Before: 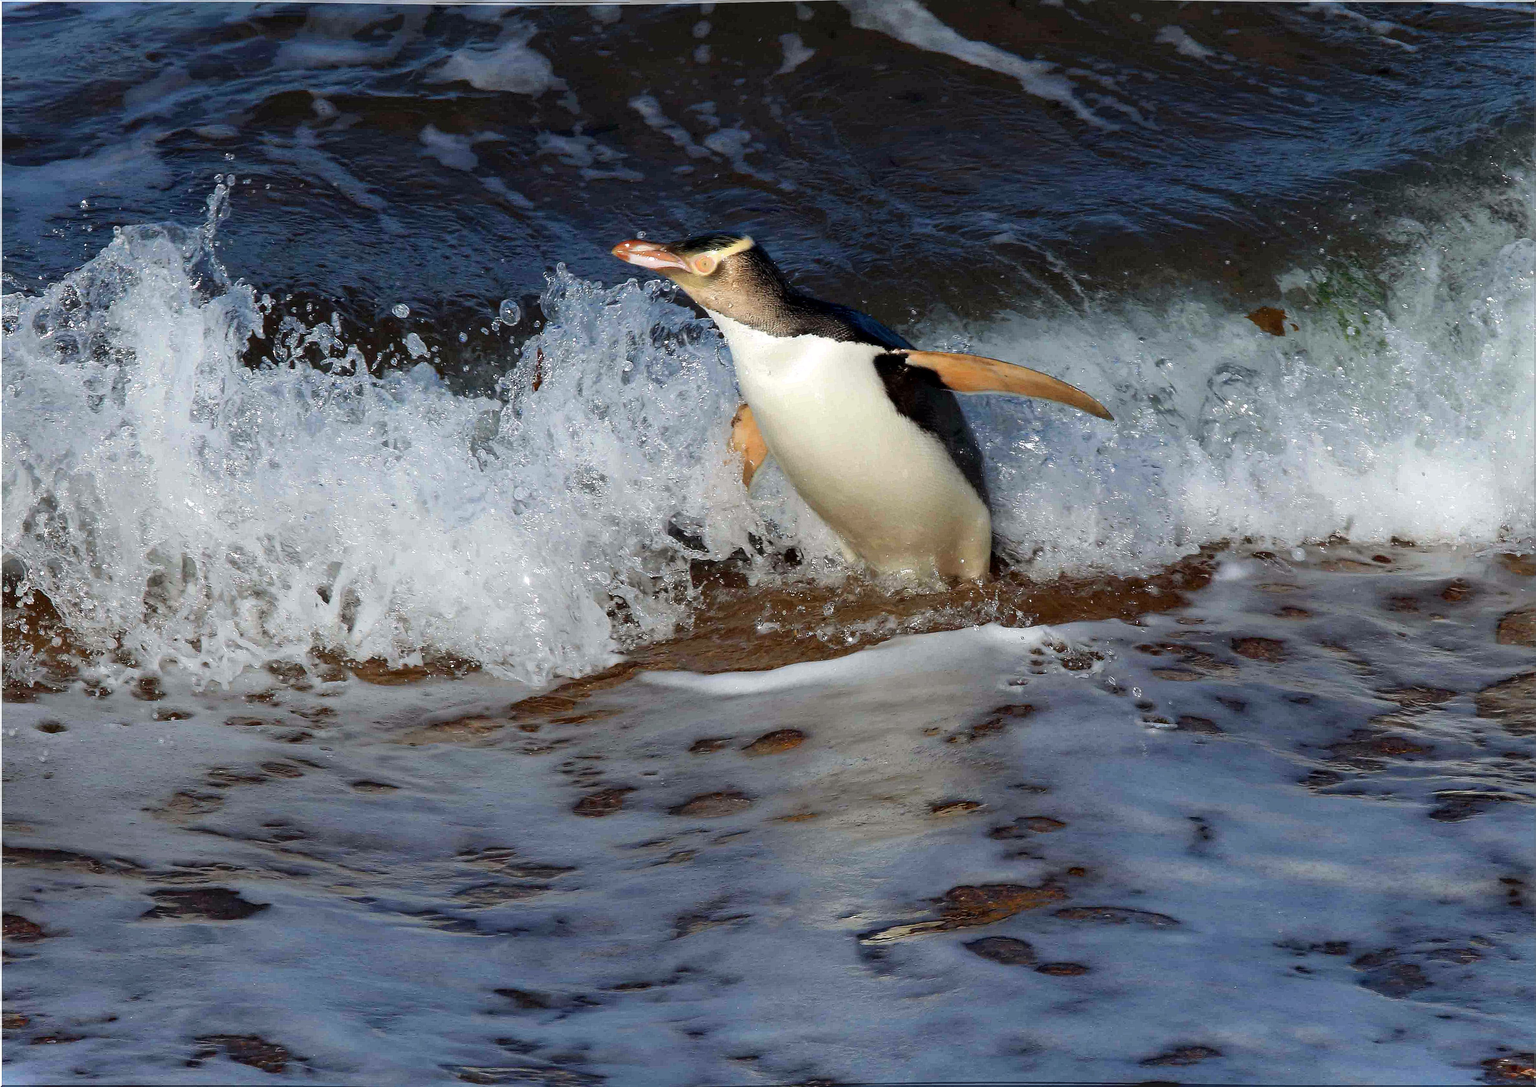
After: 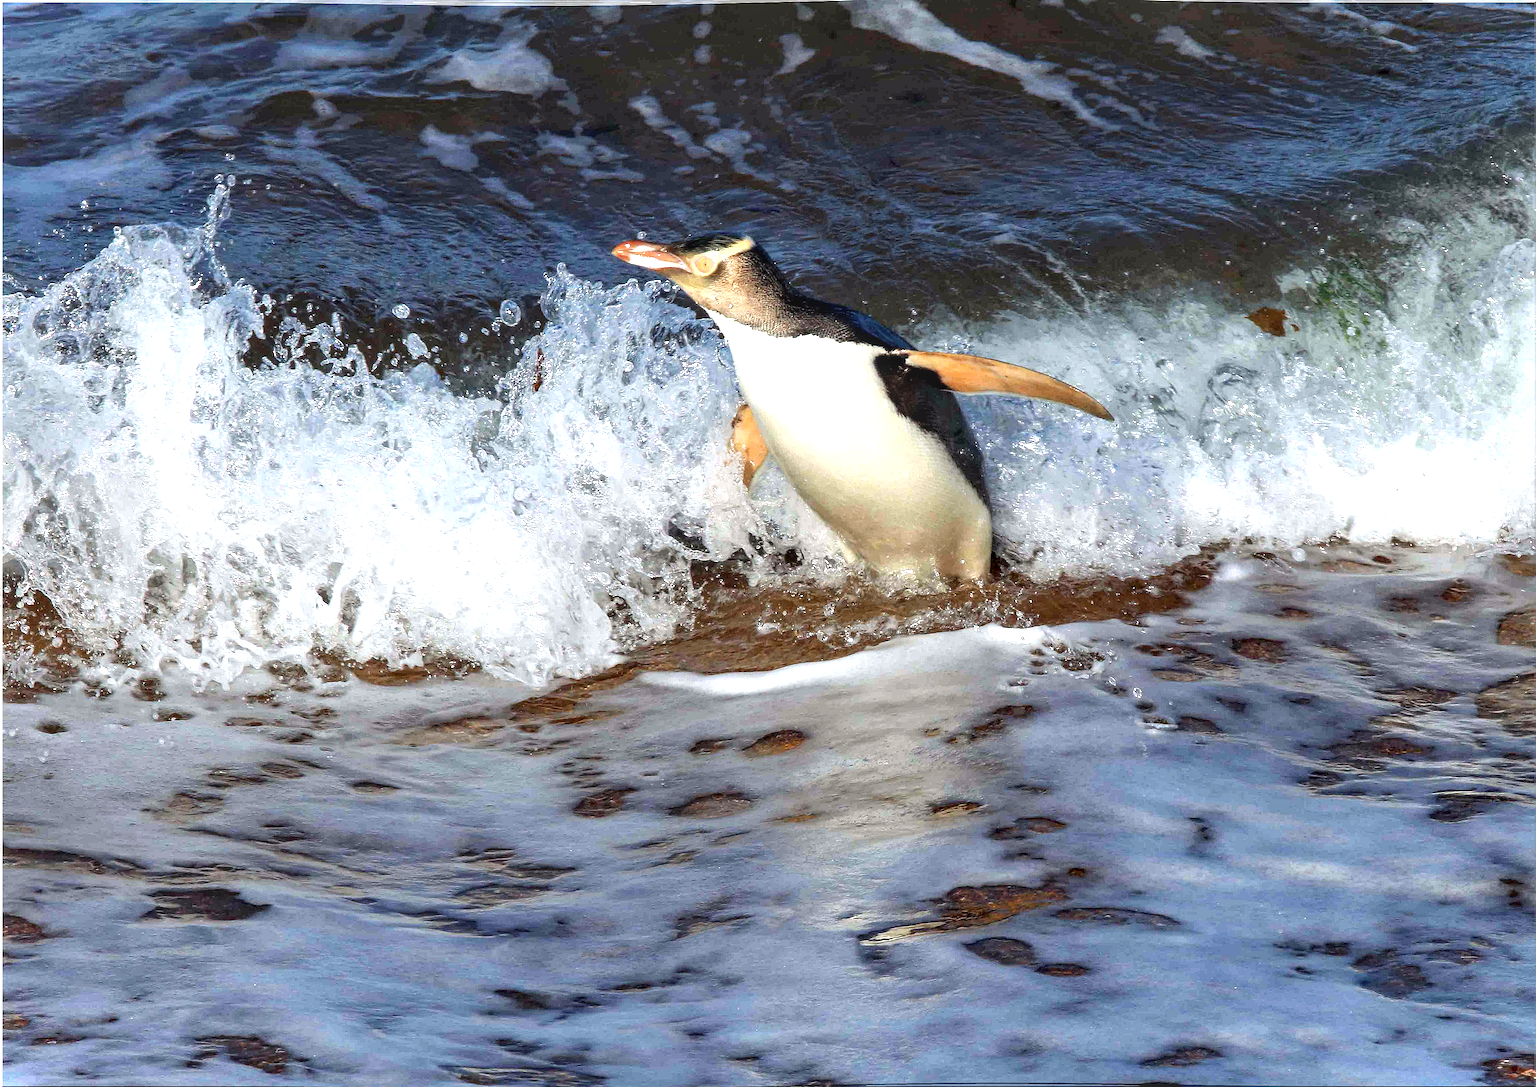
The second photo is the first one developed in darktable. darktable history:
exposure: black level correction 0, exposure 0.9 EV, compensate highlight preservation false
local contrast: on, module defaults
